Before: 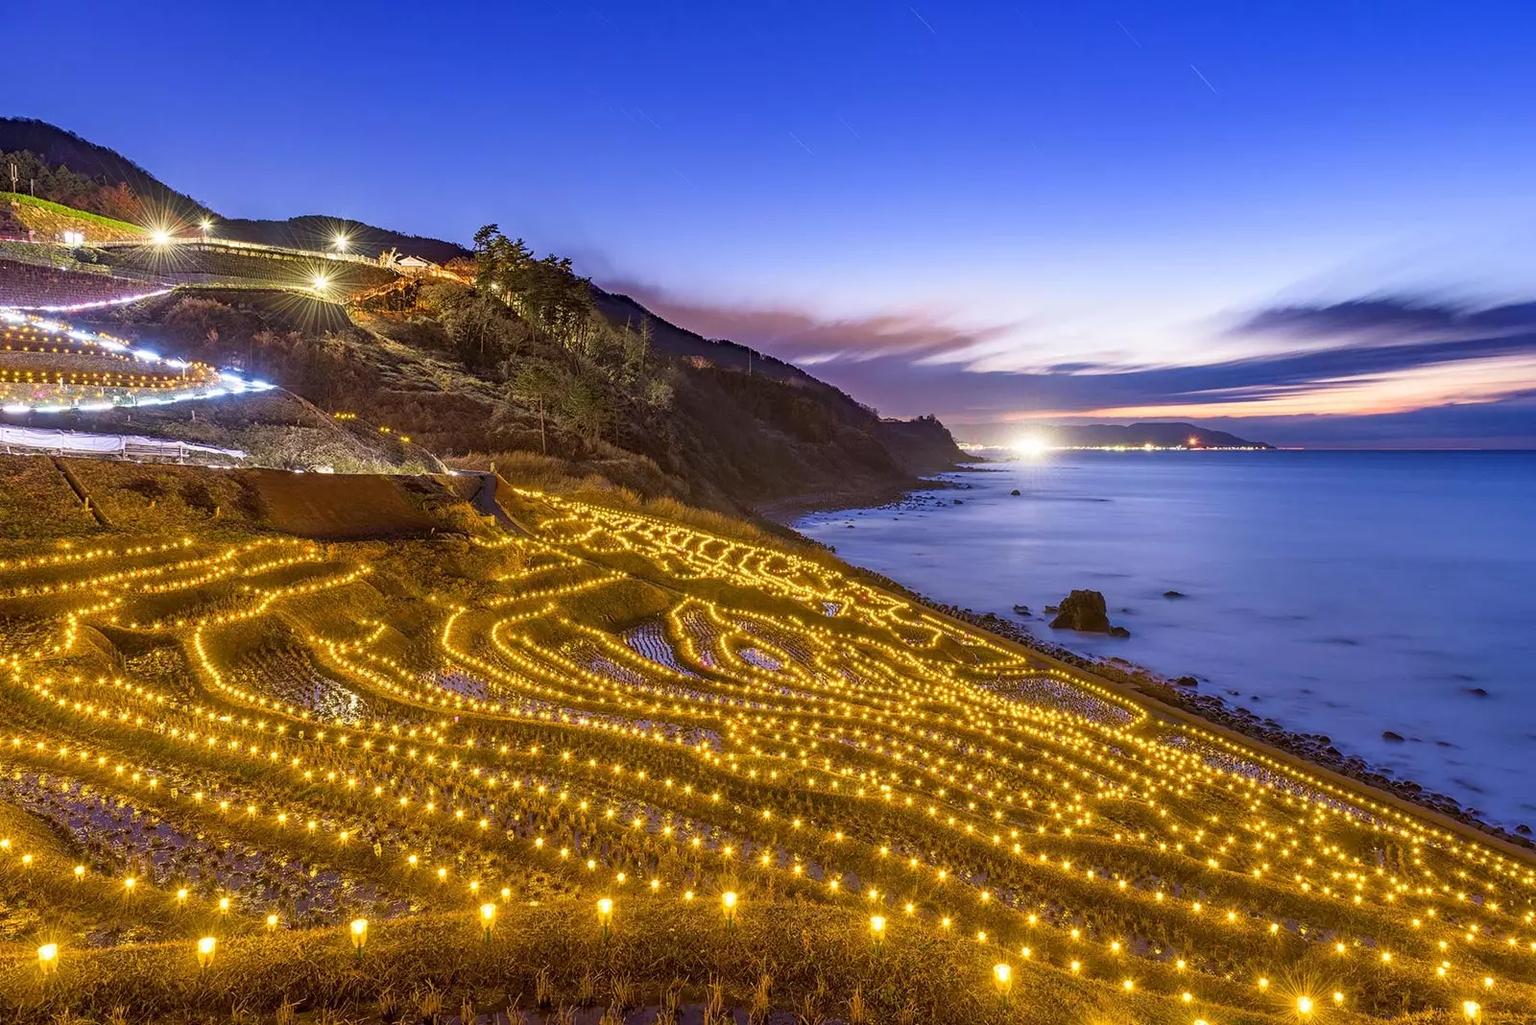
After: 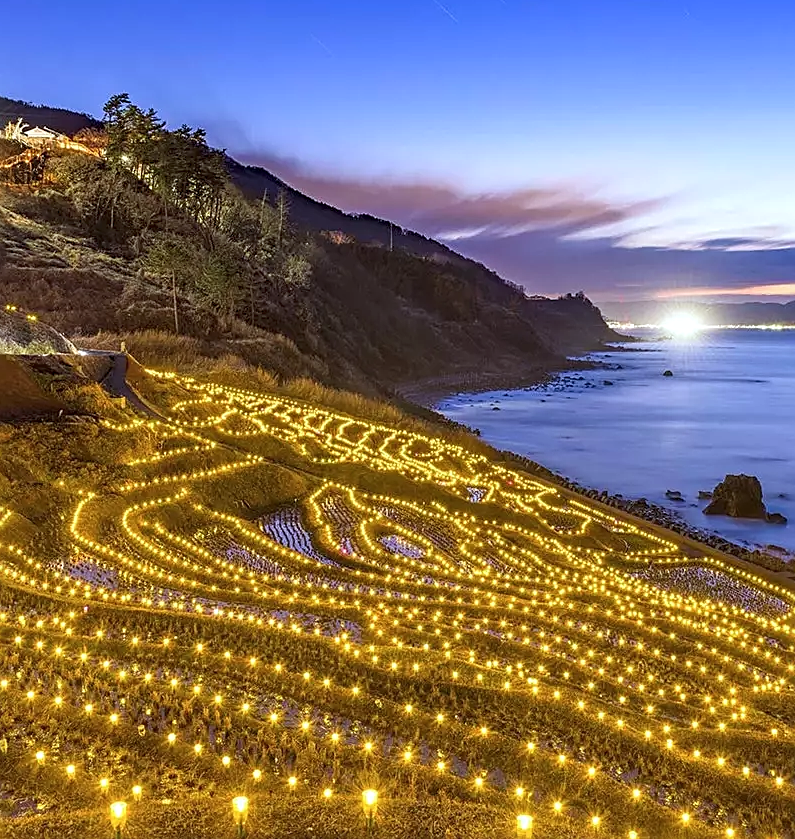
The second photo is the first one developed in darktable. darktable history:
crop and rotate: angle 0.015°, left 24.373%, top 13.154%, right 25.912%, bottom 8.18%
local contrast: highlights 101%, shadows 101%, detail 120%, midtone range 0.2
sharpen: on, module defaults
exposure: black level correction -0.001, exposure 0.08 EV, compensate highlight preservation false
color calibration: illuminant Planckian (black body), adaptation linear Bradford (ICC v4), x 0.361, y 0.366, temperature 4477.98 K
